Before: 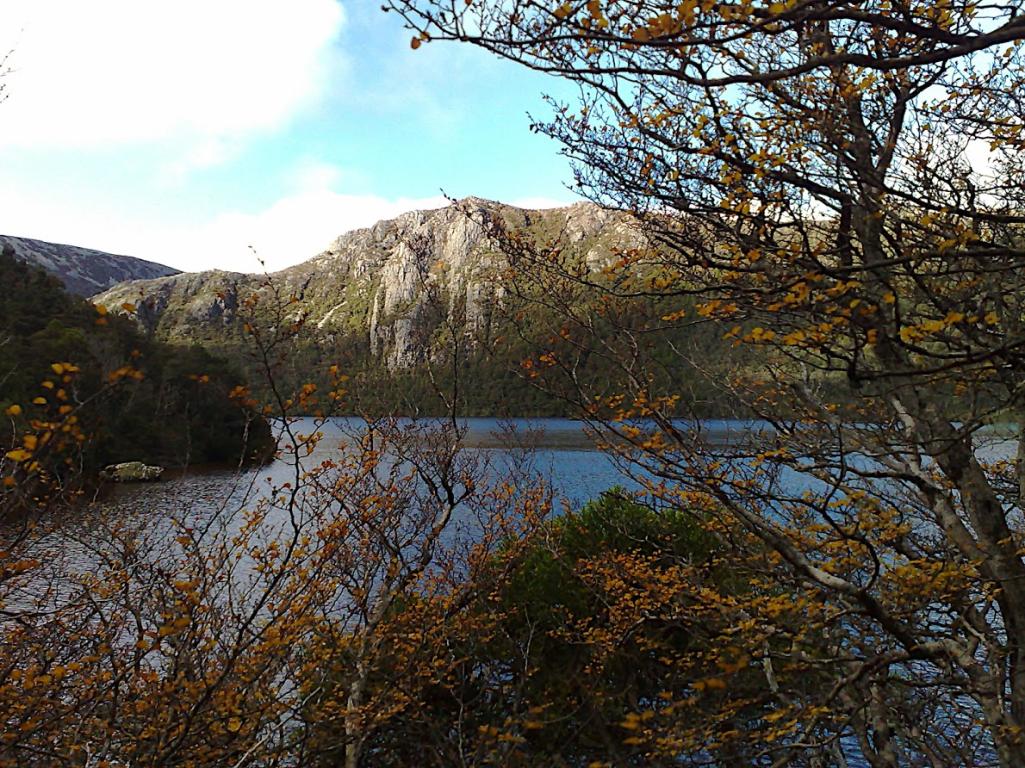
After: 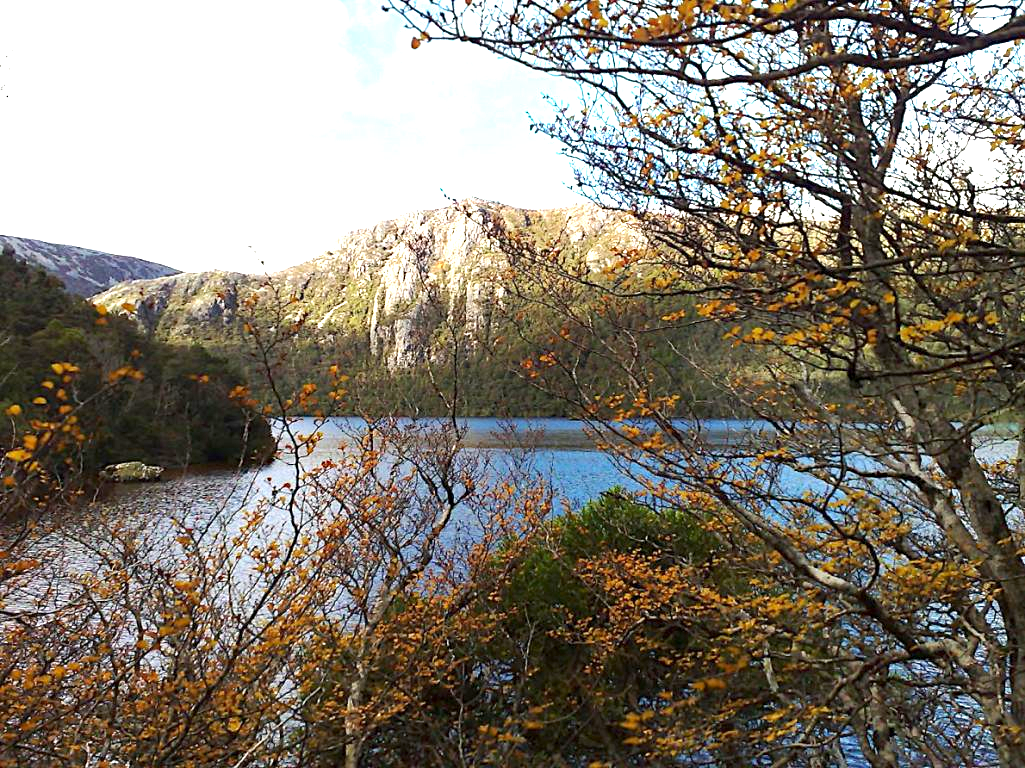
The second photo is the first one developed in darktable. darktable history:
haze removal: compatibility mode true, adaptive false
exposure: black level correction 0.001, exposure 1.398 EV, compensate exposure bias true, compensate highlight preservation false
